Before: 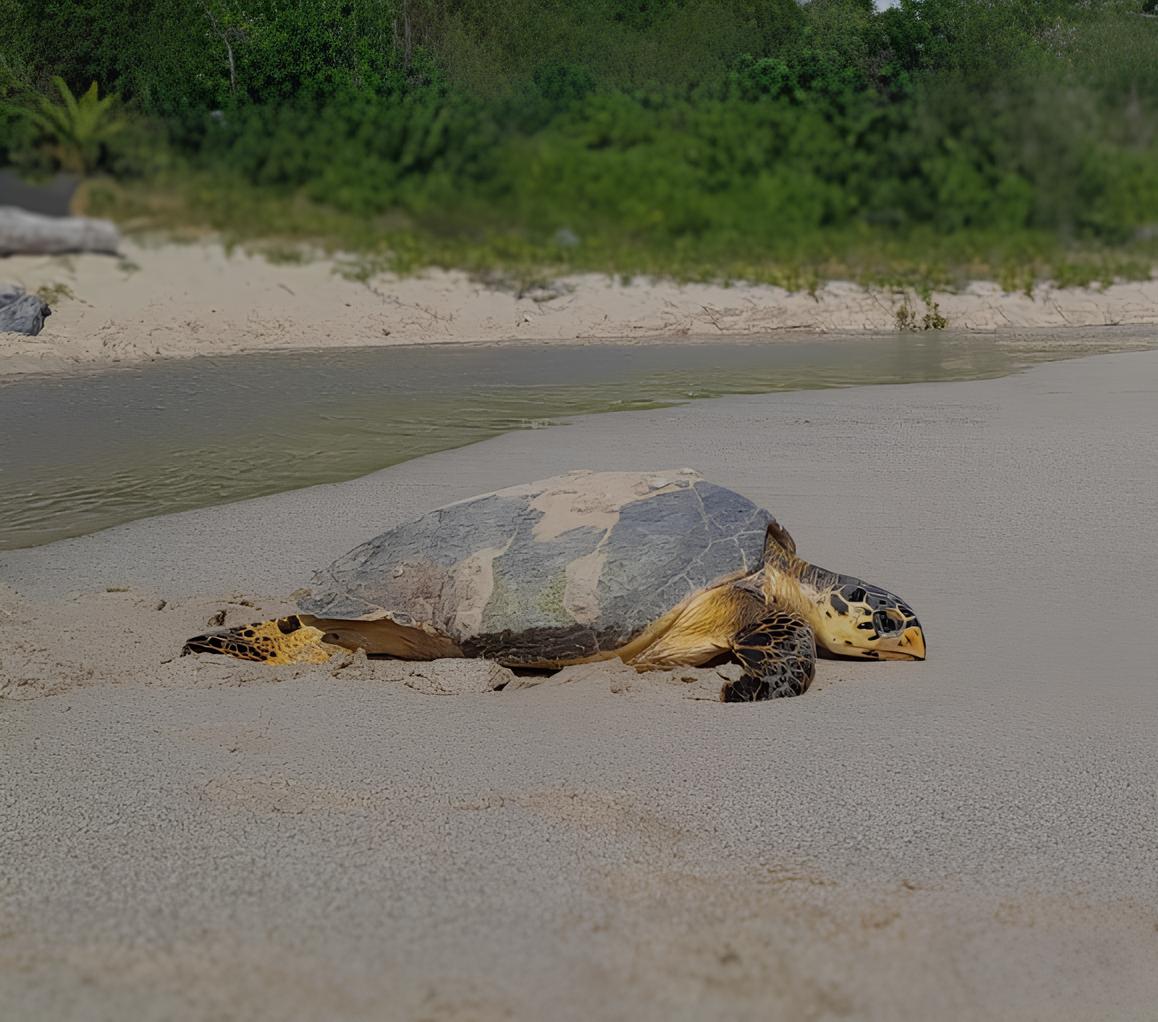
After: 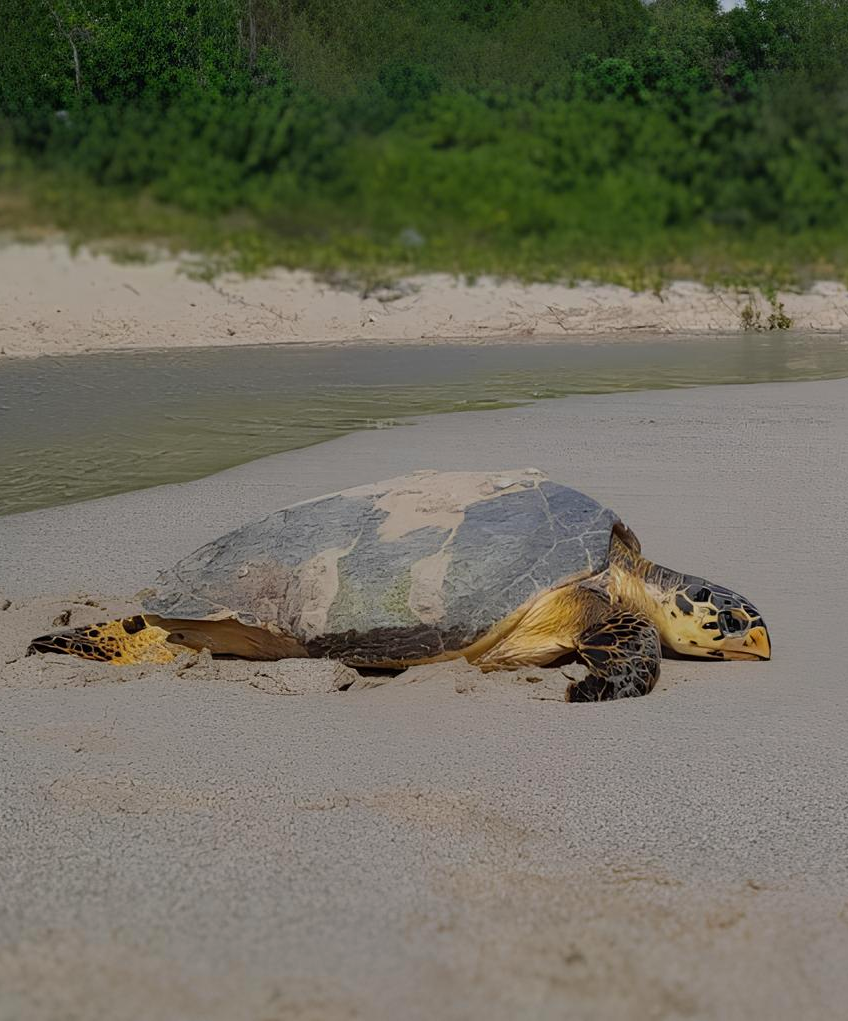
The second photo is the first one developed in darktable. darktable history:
crop: left 13.443%, right 13.31%
contrast brightness saturation: contrast 0.04, saturation 0.07
